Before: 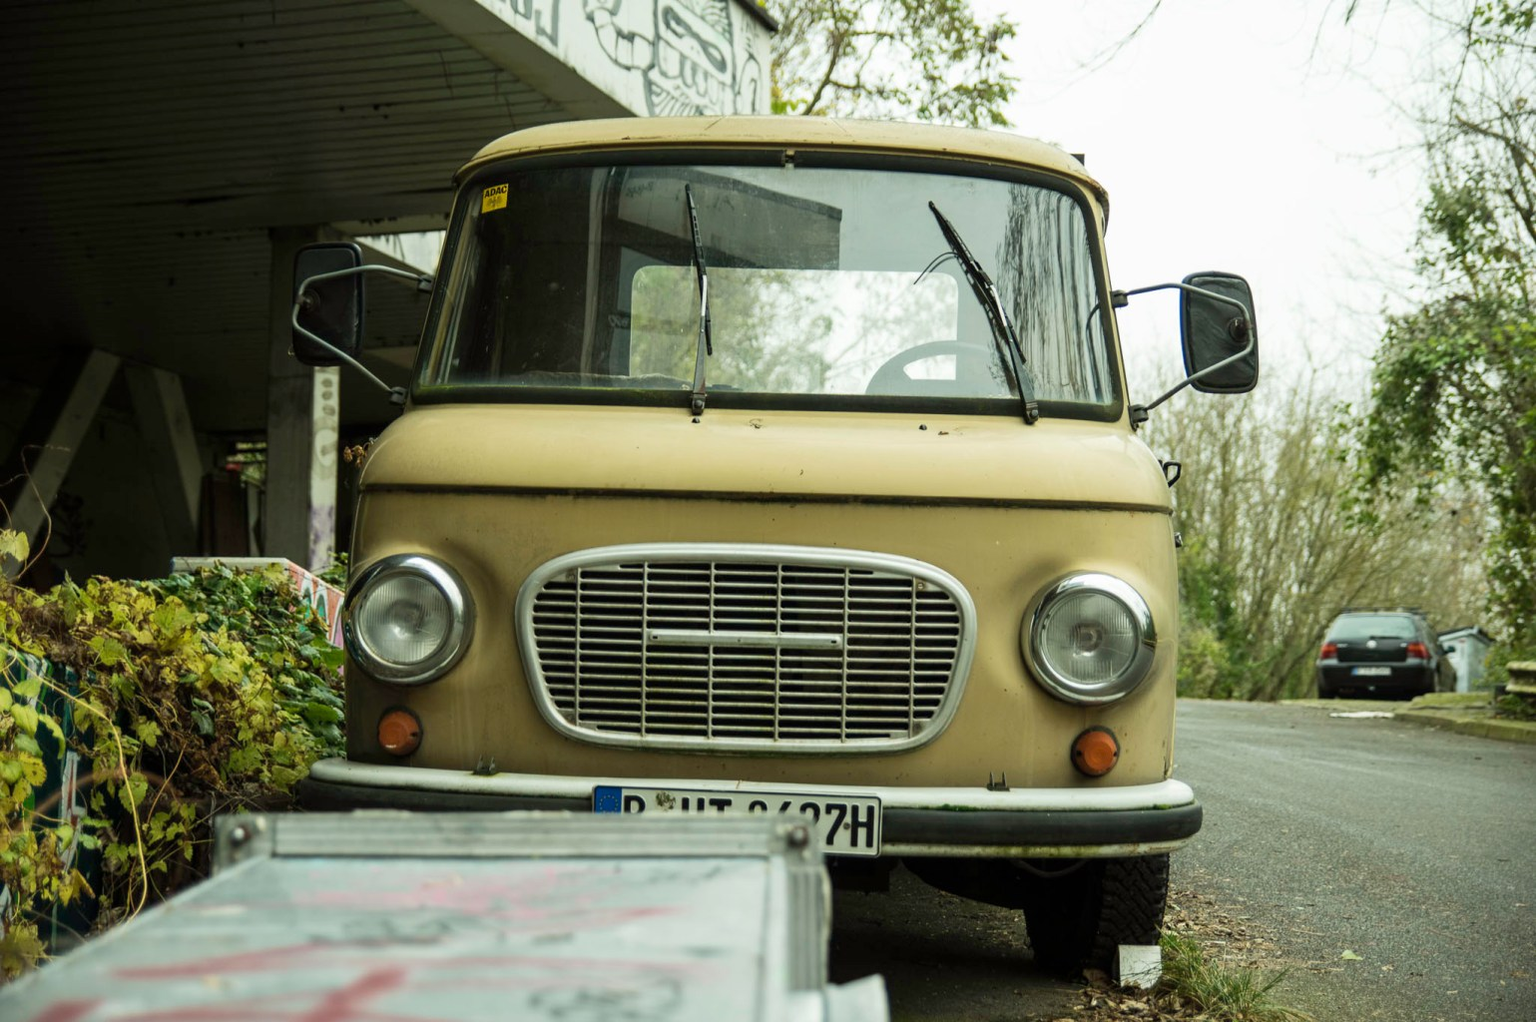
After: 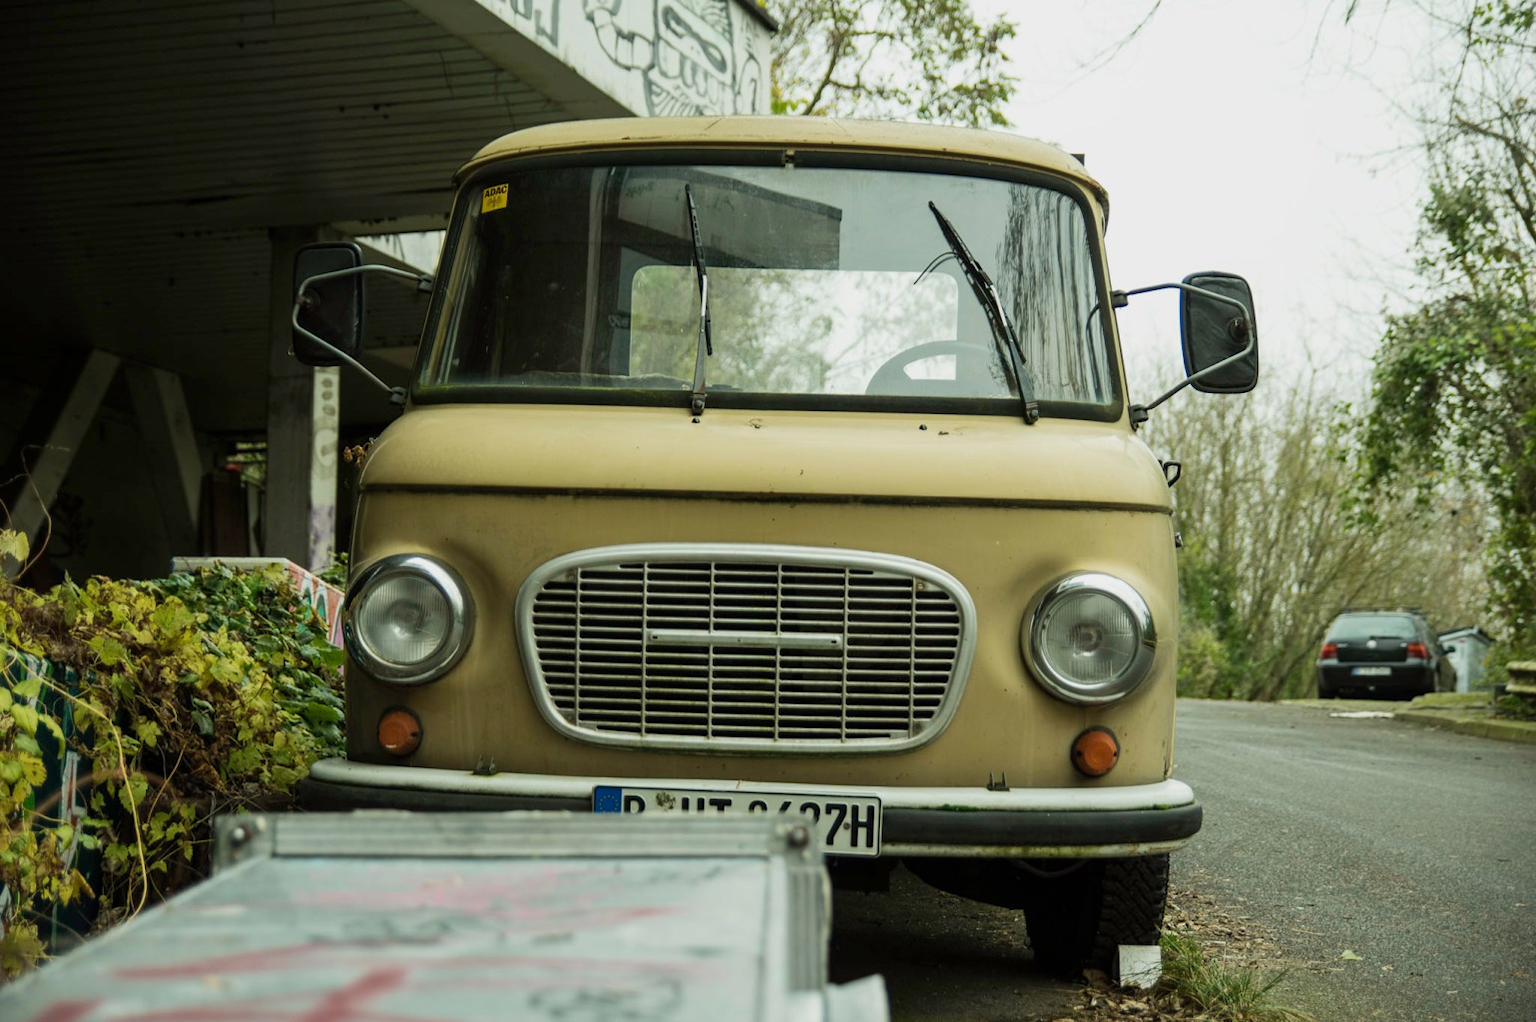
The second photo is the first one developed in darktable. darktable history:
exposure: exposure -0.216 EV, compensate exposure bias true, compensate highlight preservation false
